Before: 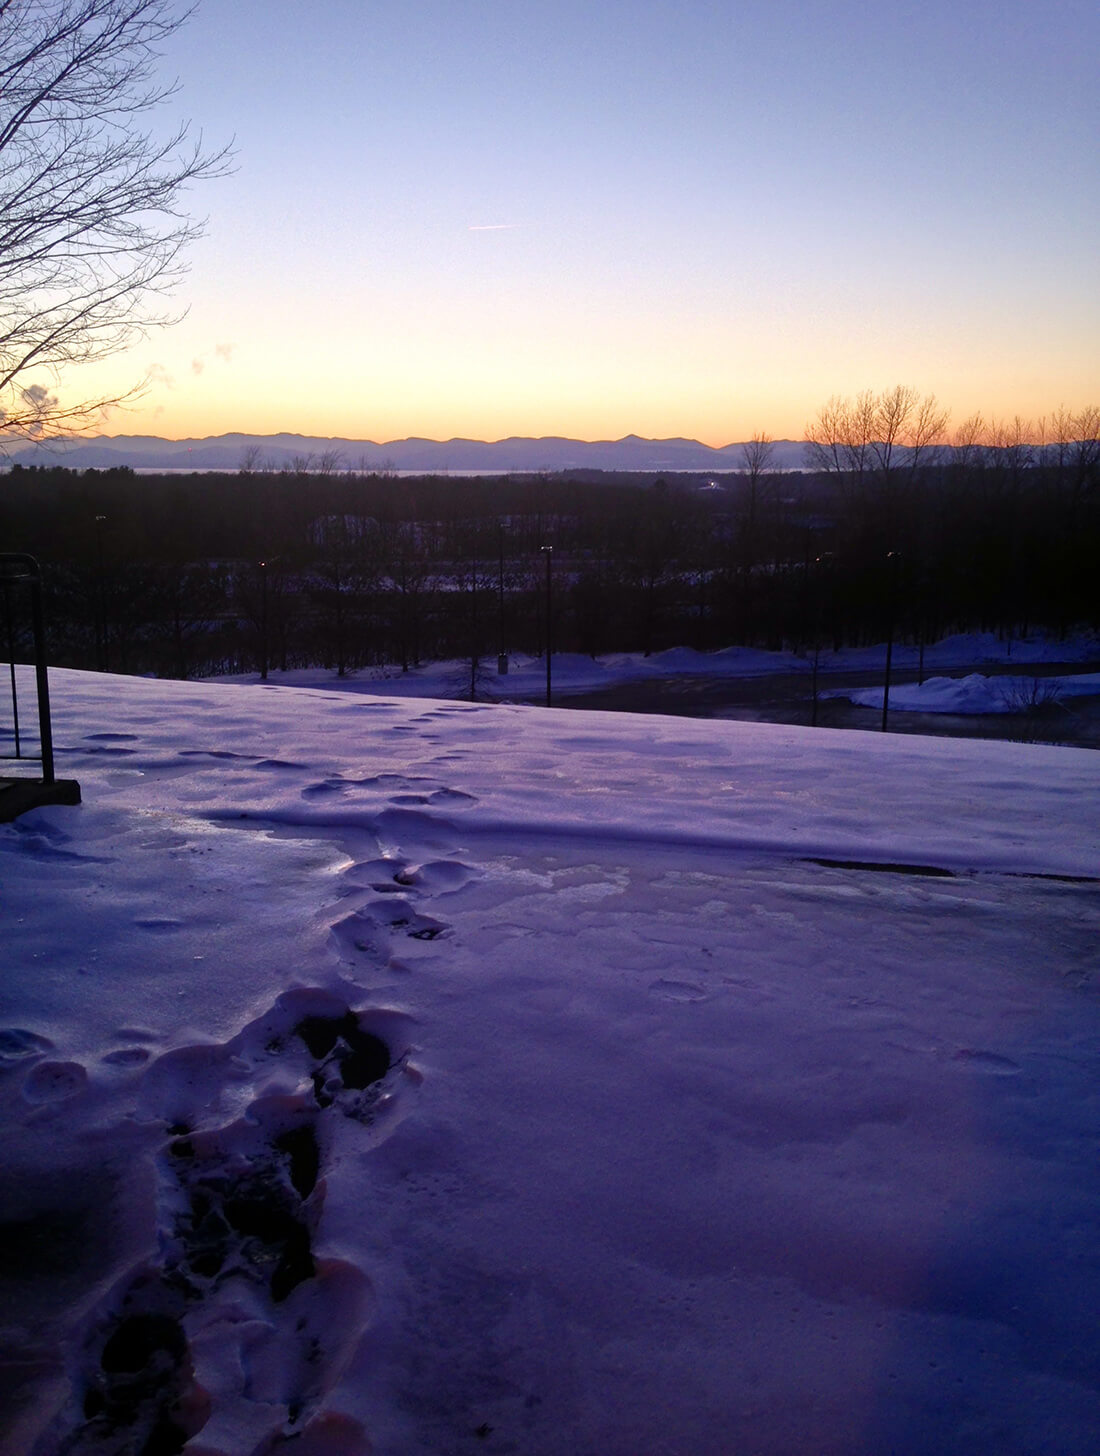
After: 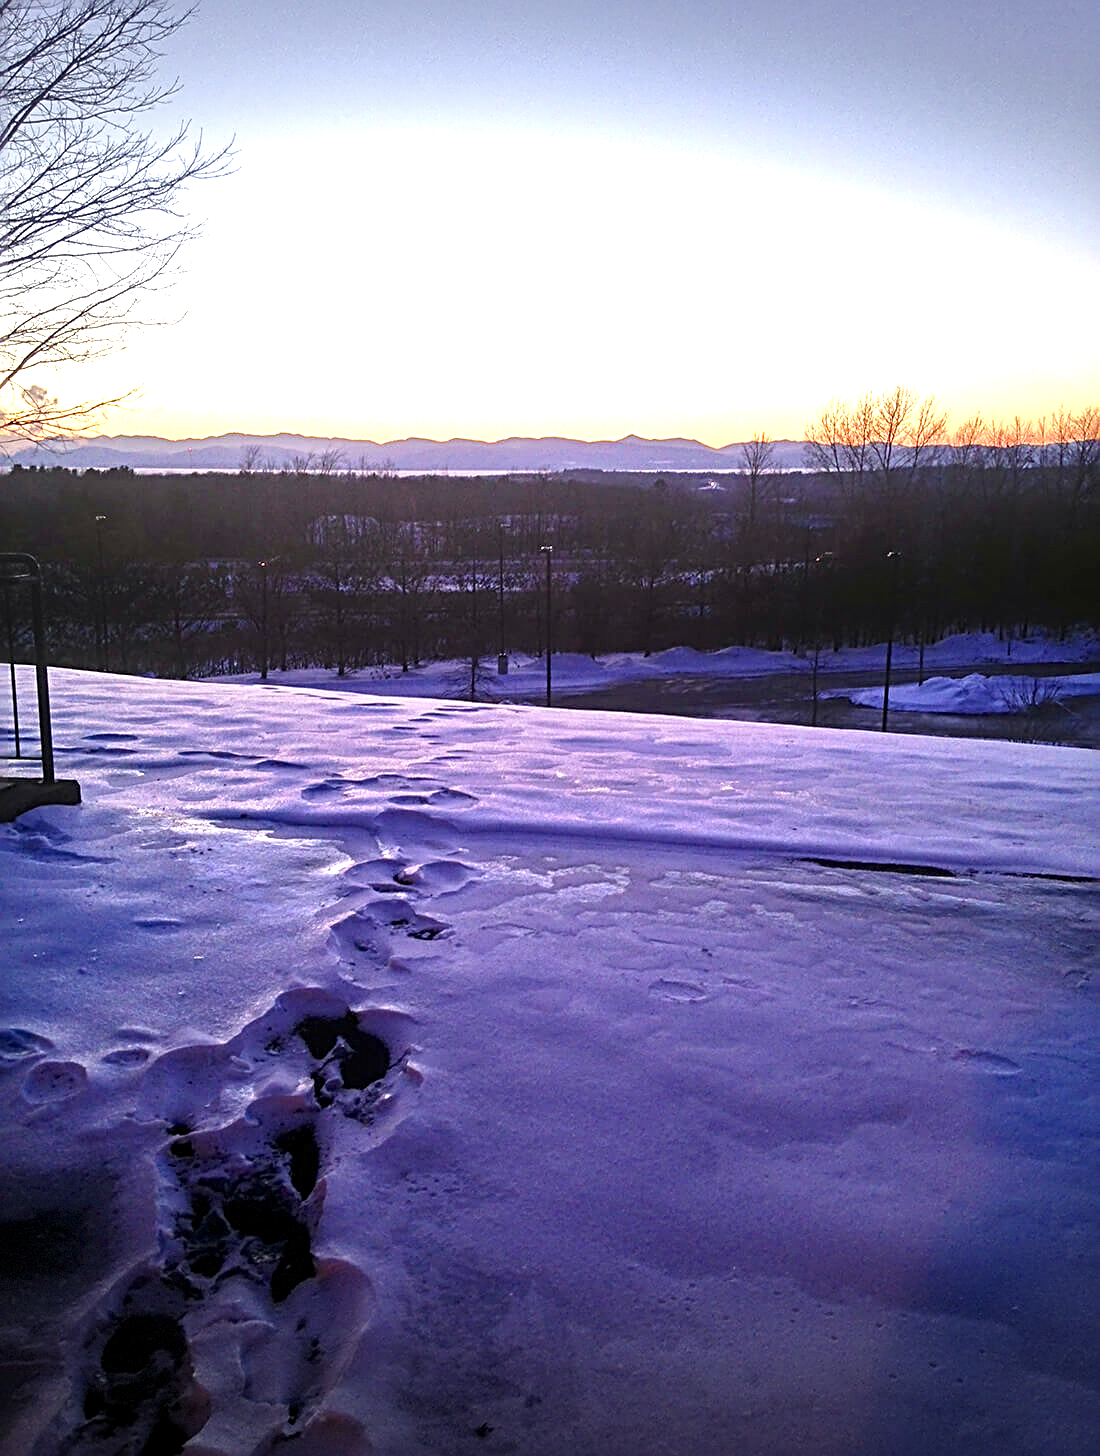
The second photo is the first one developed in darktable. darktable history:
vignetting: fall-off start 100%, brightness -0.406, saturation -0.3, width/height ratio 1.324, dithering 8-bit output, unbound false
exposure: black level correction 0, exposure 1.125 EV, compensate exposure bias true, compensate highlight preservation false
local contrast: on, module defaults
sharpen: radius 3.025, amount 0.757
